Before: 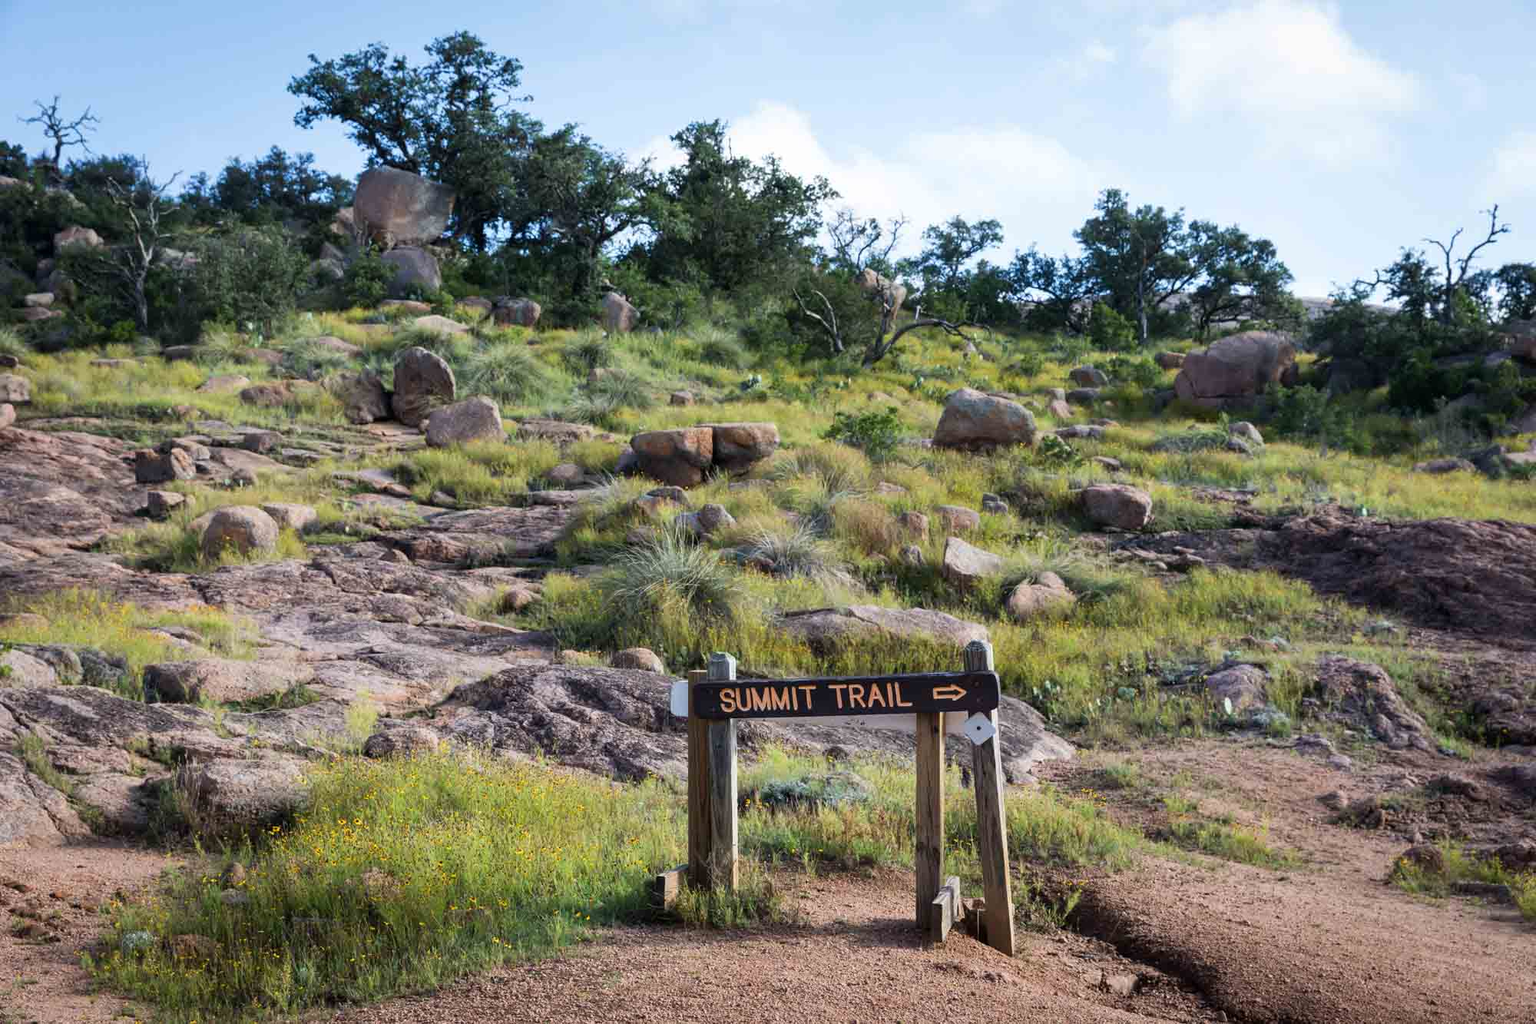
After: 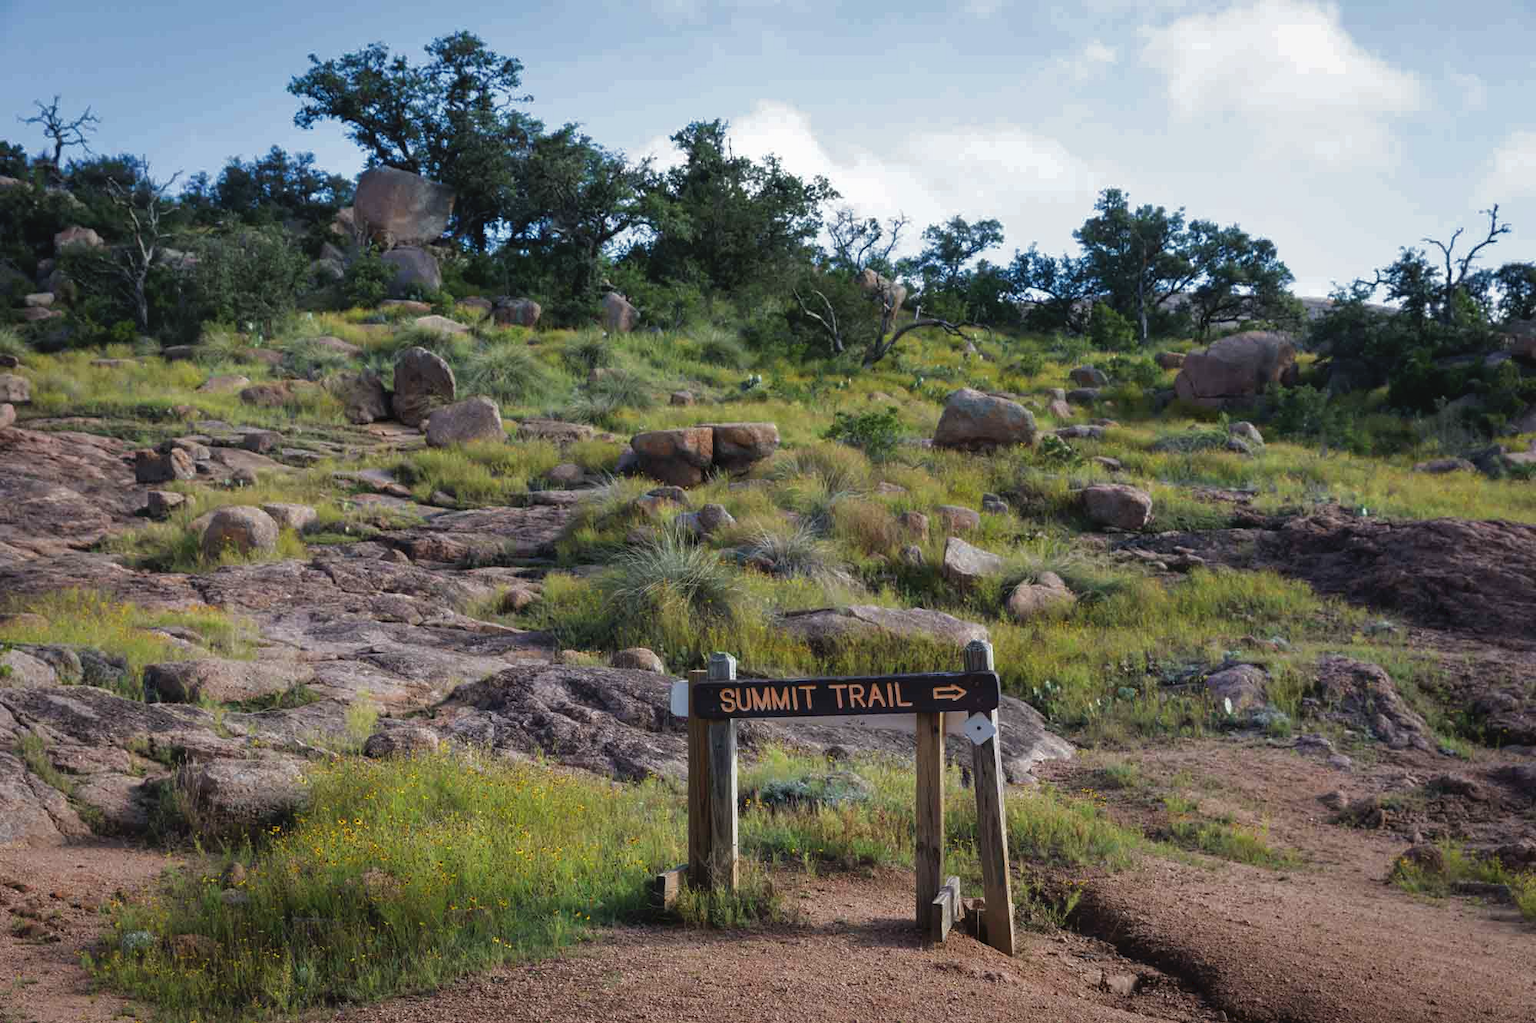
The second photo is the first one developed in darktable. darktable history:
base curve: curves: ch0 [(0, 0) (0.841, 0.609) (1, 1)]
tone curve: curves: ch0 [(0, 0) (0.003, 0.045) (0.011, 0.051) (0.025, 0.057) (0.044, 0.074) (0.069, 0.096) (0.1, 0.125) (0.136, 0.16) (0.177, 0.201) (0.224, 0.242) (0.277, 0.299) (0.335, 0.362) (0.399, 0.432) (0.468, 0.512) (0.543, 0.601) (0.623, 0.691) (0.709, 0.786) (0.801, 0.876) (0.898, 0.927) (1, 1)], preserve colors none
